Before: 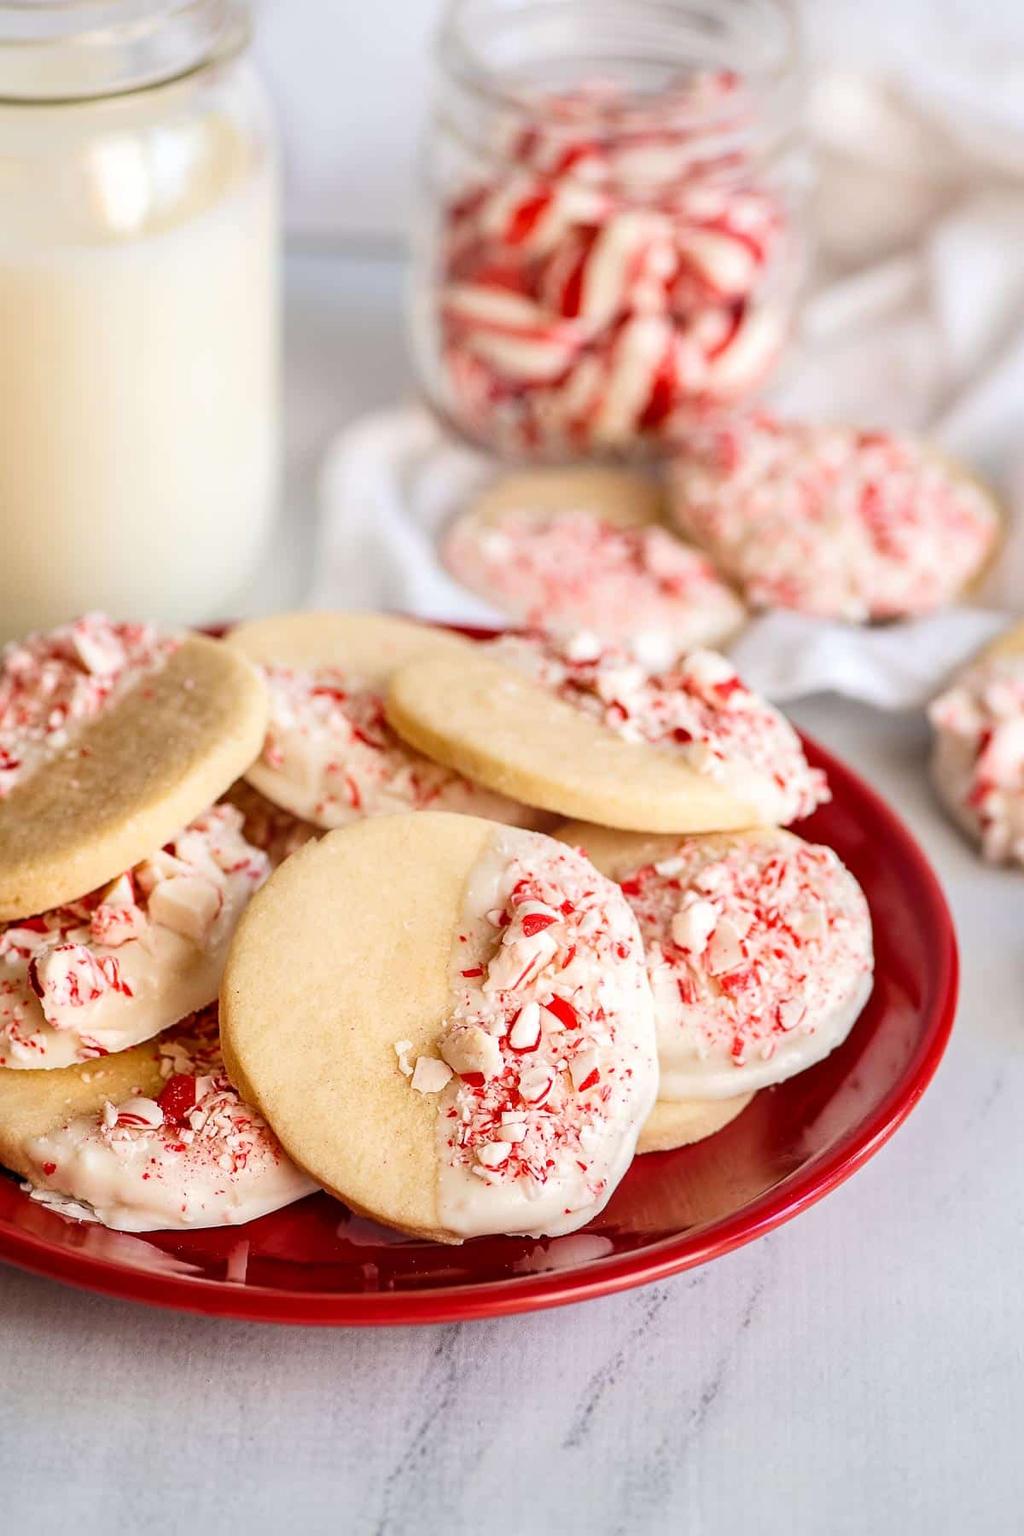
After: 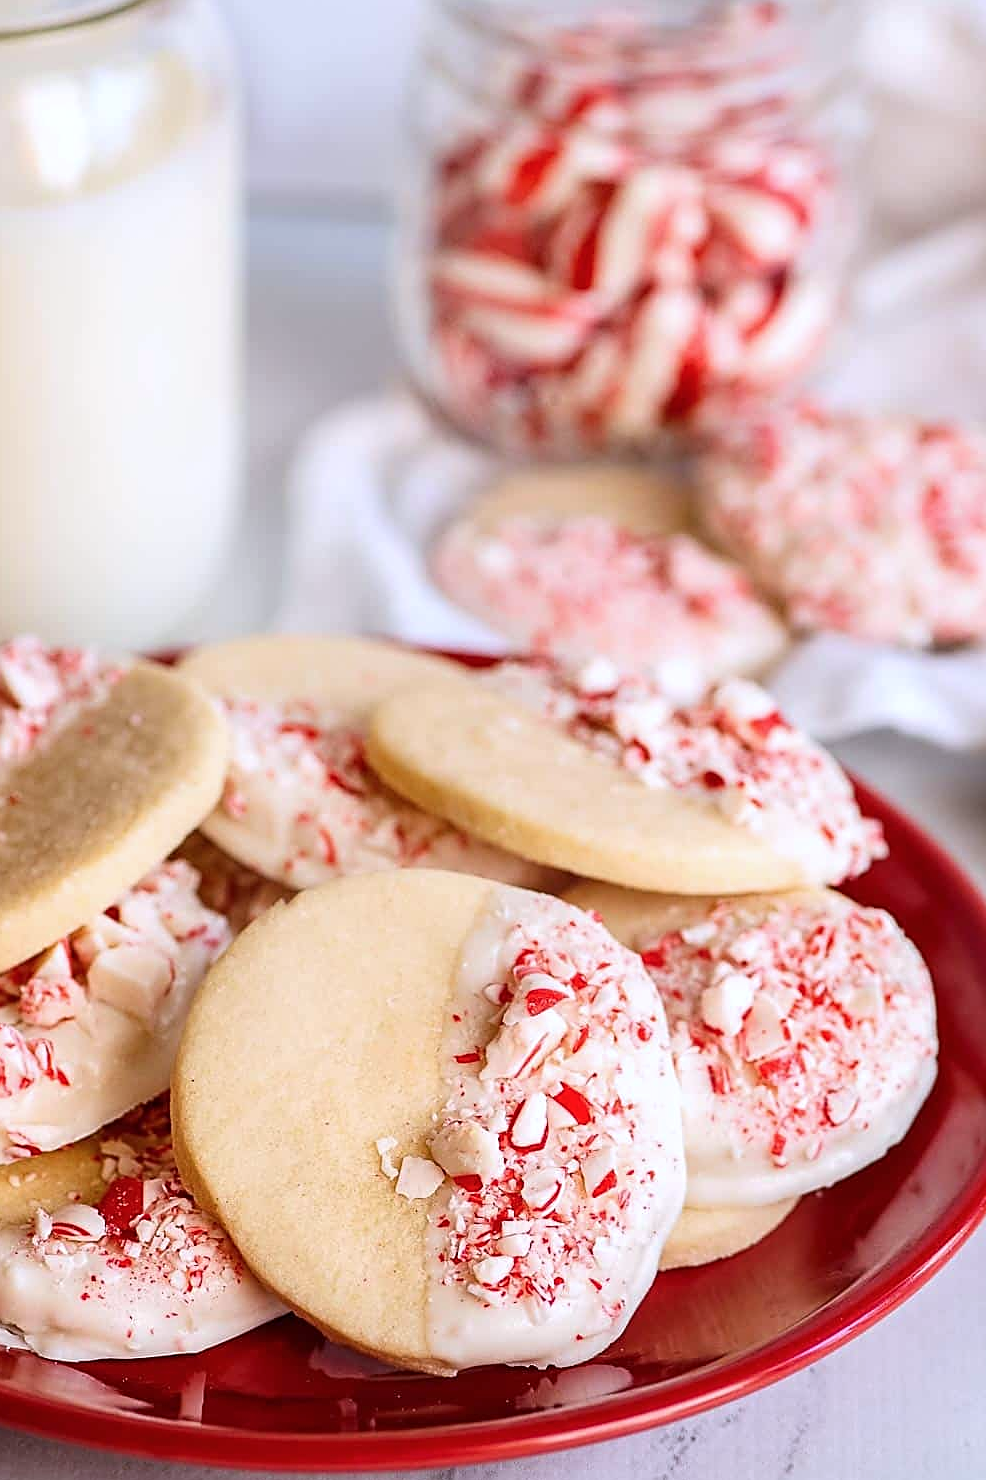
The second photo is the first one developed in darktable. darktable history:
crop and rotate: left 7.196%, top 4.574%, right 10.605%, bottom 13.178%
color calibration: illuminant as shot in camera, x 0.358, y 0.373, temperature 4628.91 K
sharpen: on, module defaults
